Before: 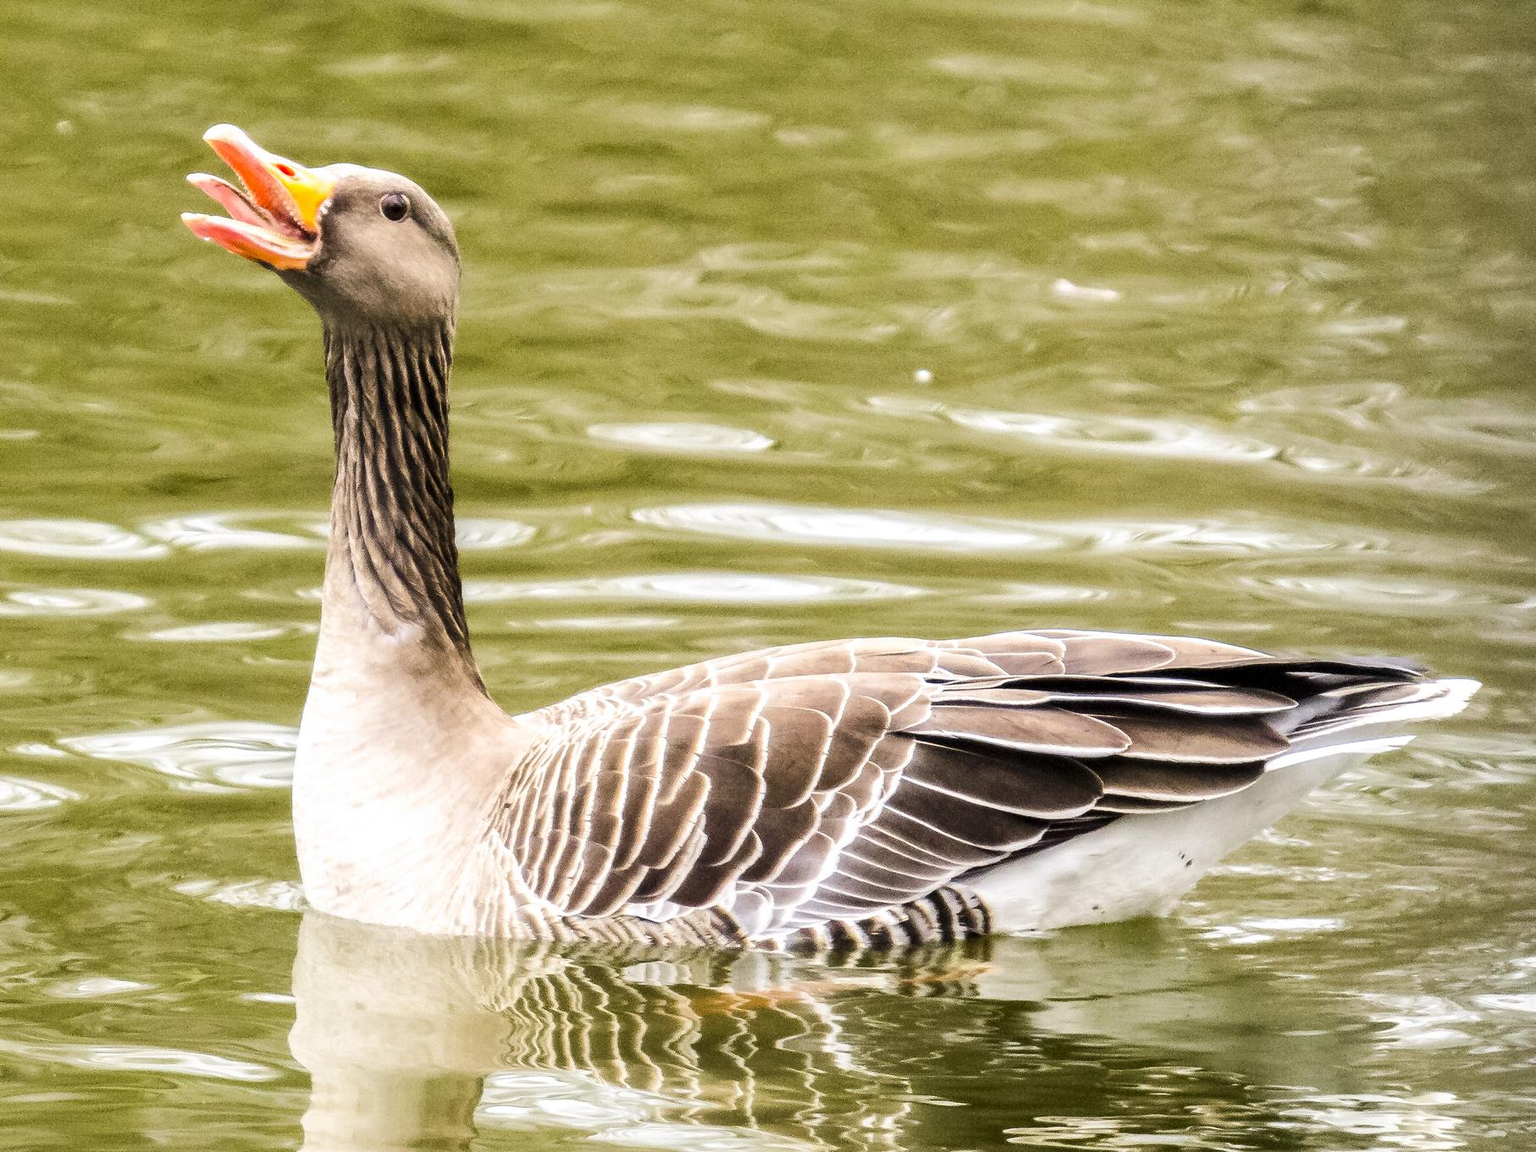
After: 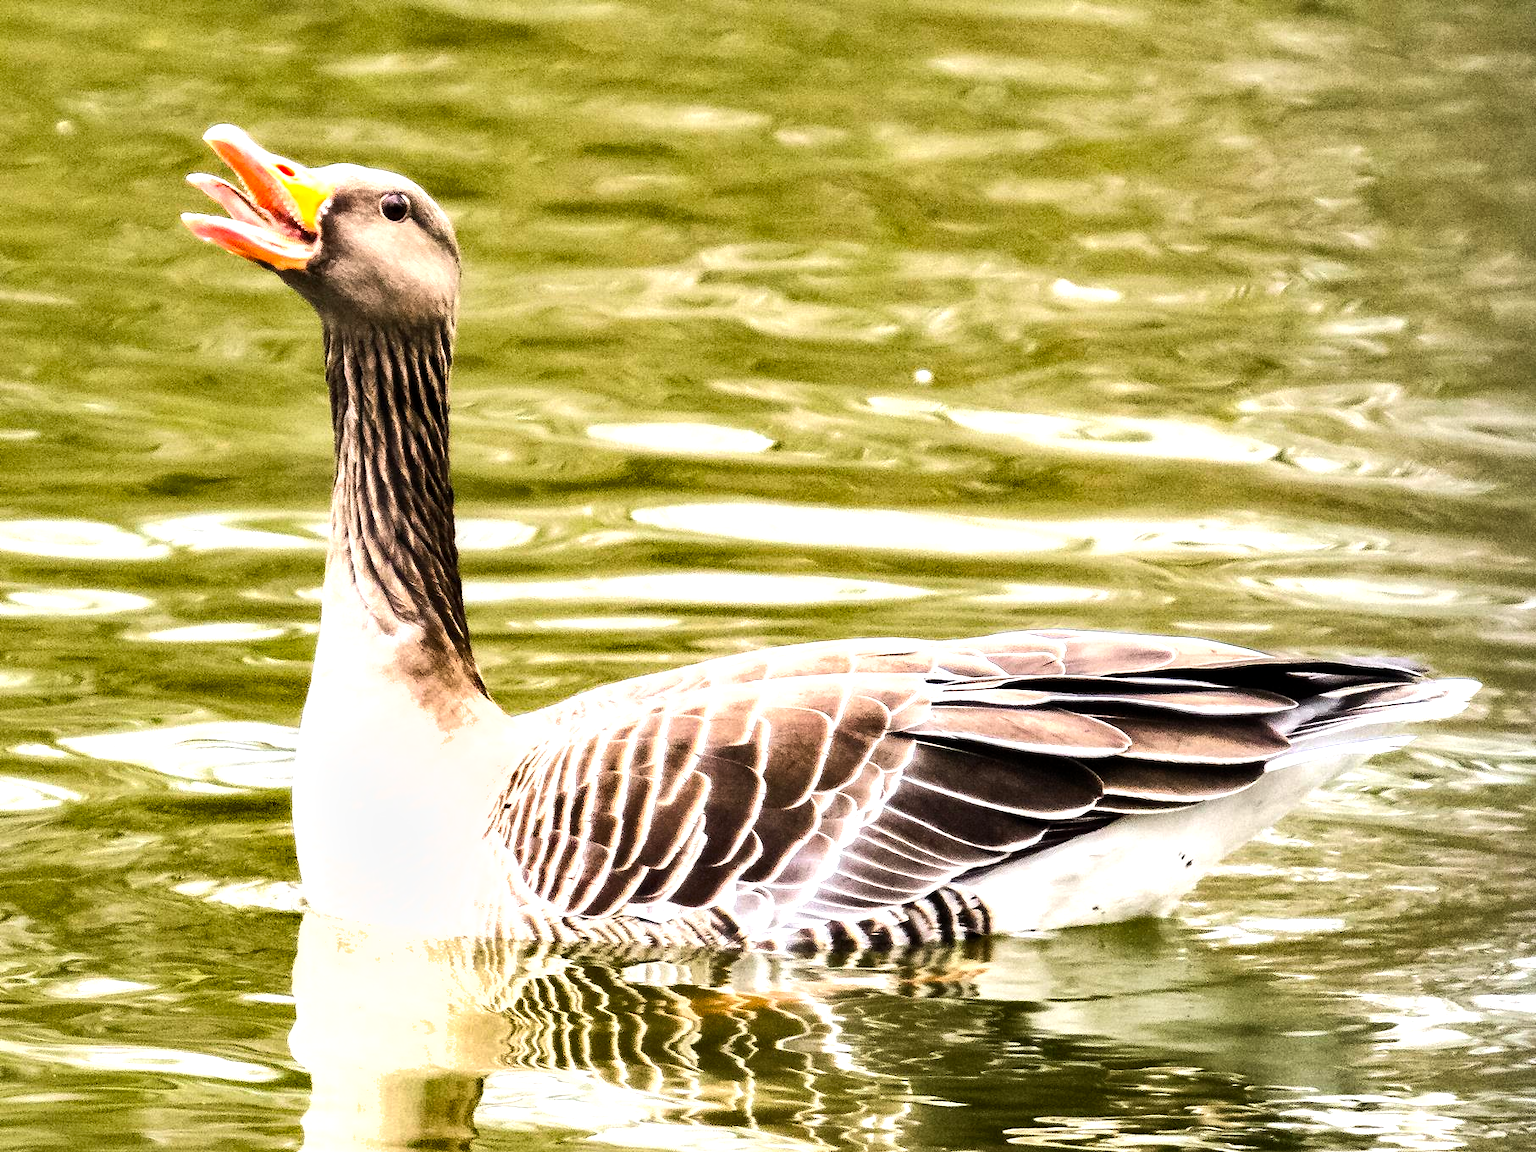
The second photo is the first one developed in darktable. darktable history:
tone equalizer: -8 EV -0.75 EV, -7 EV -0.7 EV, -6 EV -0.6 EV, -5 EV -0.4 EV, -3 EV 0.4 EV, -2 EV 0.6 EV, -1 EV 0.7 EV, +0 EV 0.75 EV, edges refinement/feathering 500, mask exposure compensation -1.57 EV, preserve details no
shadows and highlights: white point adjustment 1, soften with gaussian
